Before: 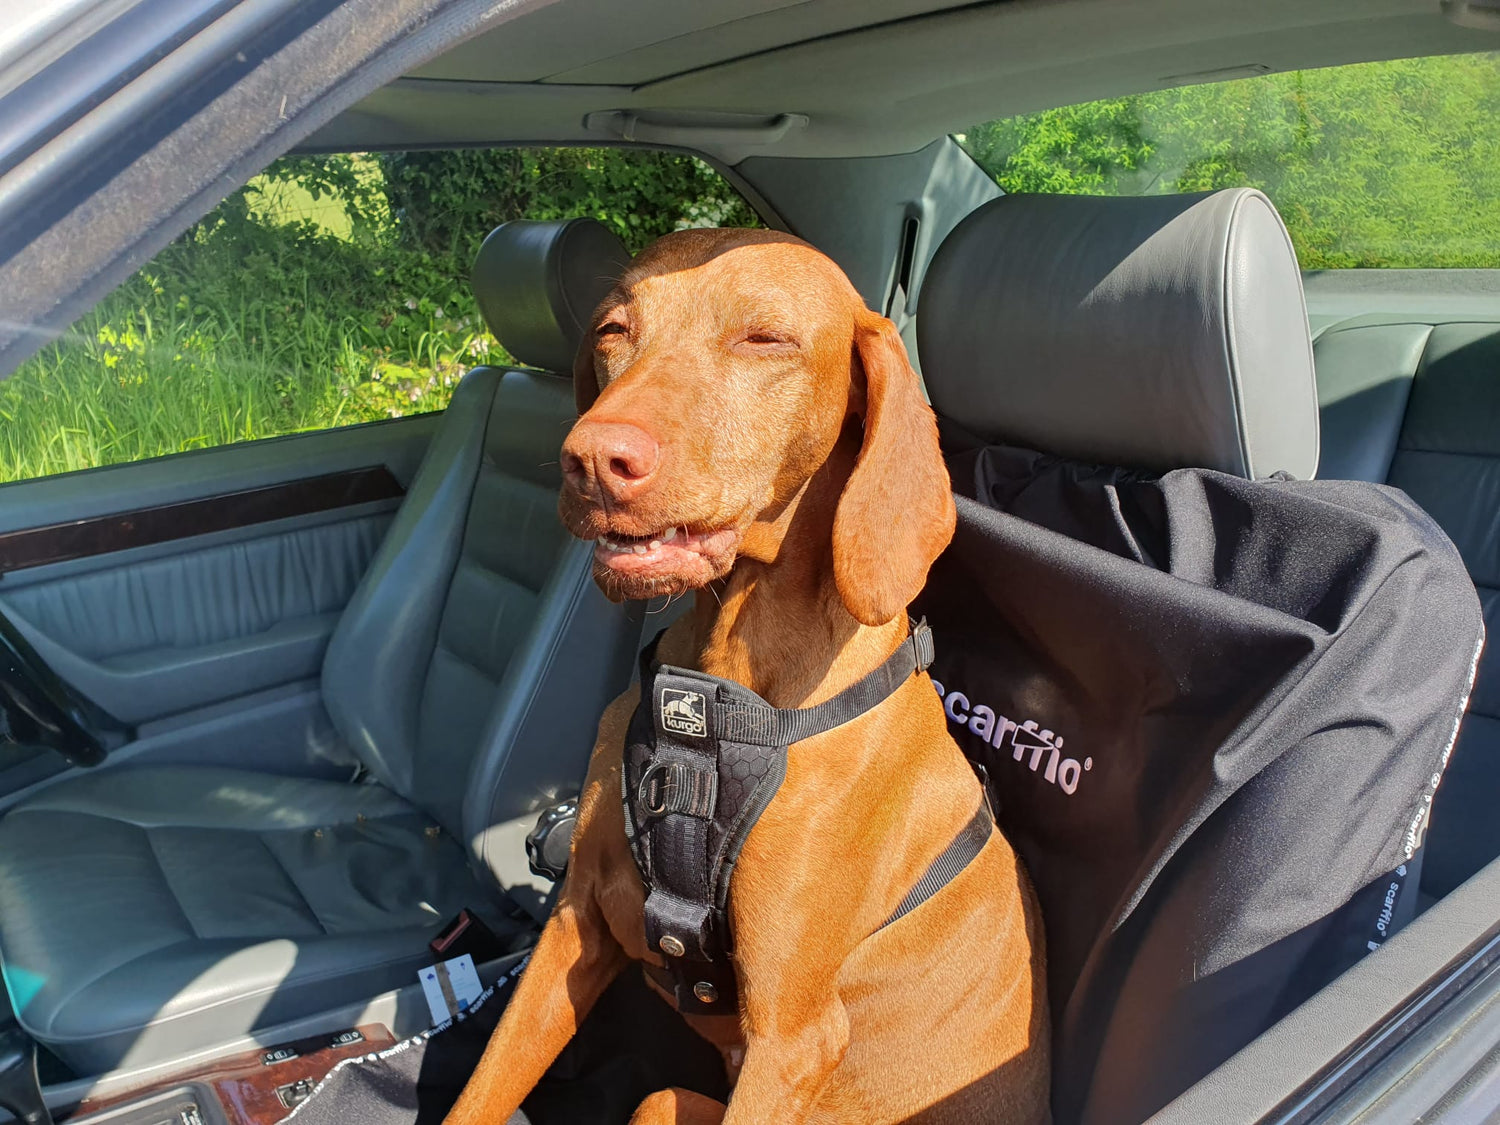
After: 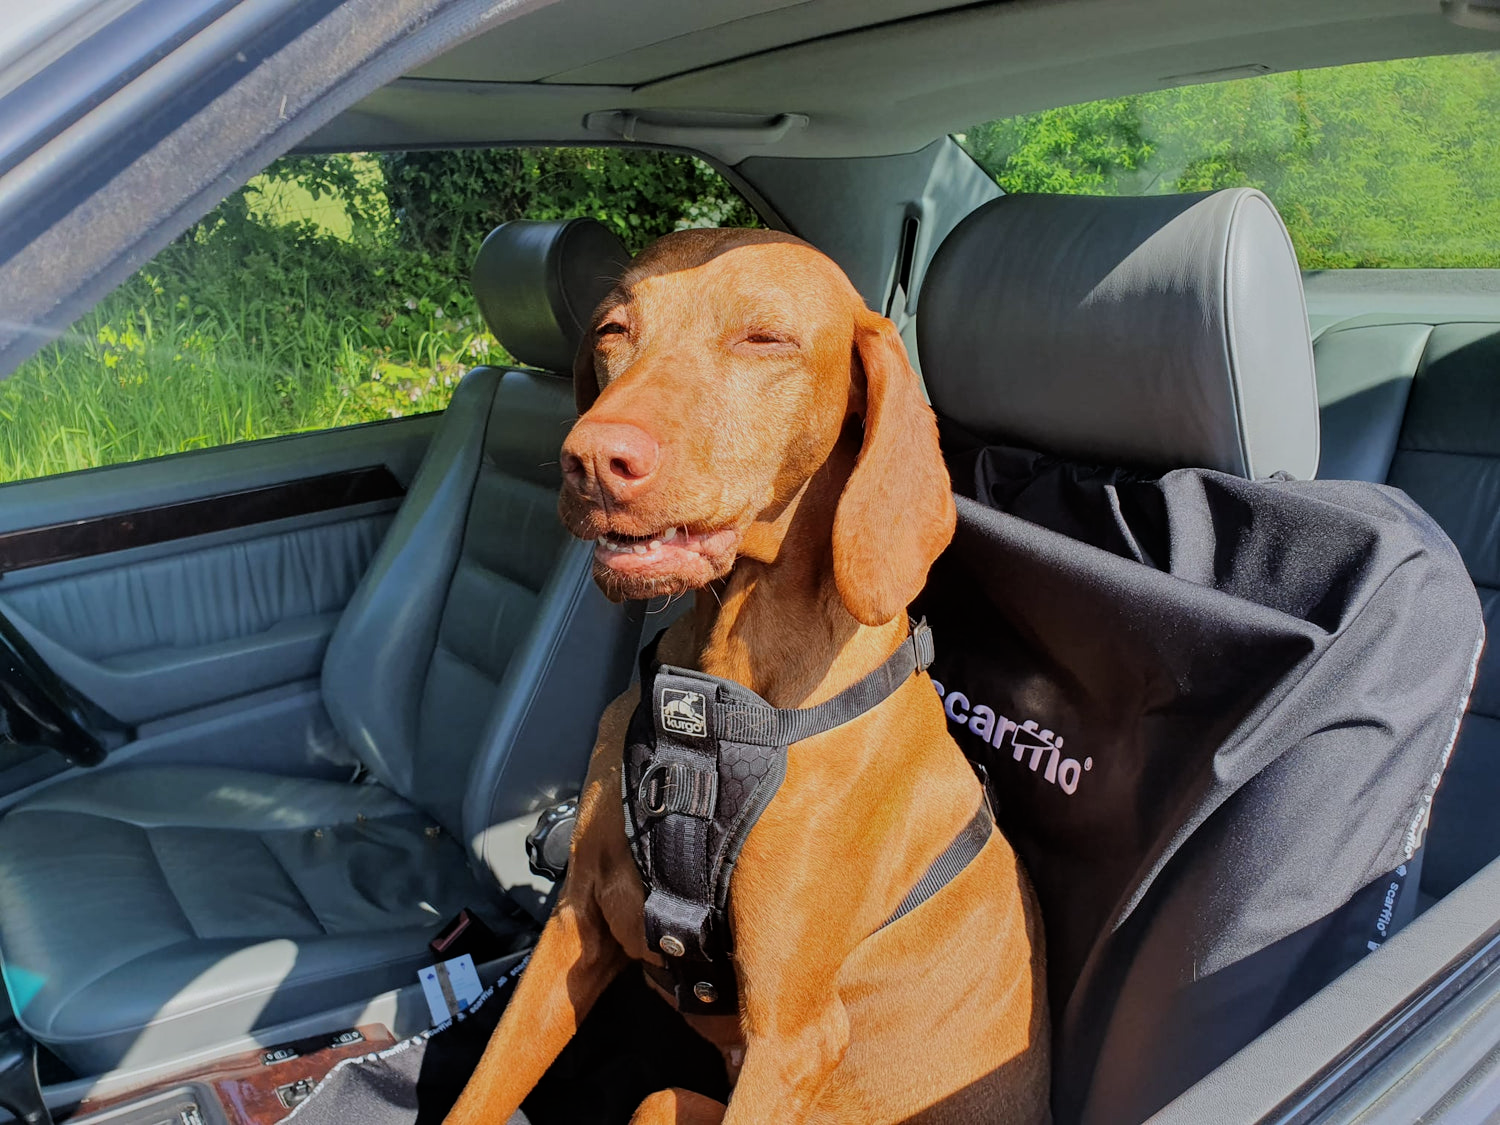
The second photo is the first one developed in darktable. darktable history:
tone curve: color space Lab, linked channels, preserve colors none
white balance: red 0.974, blue 1.044
filmic rgb: black relative exposure -7.65 EV, white relative exposure 4.56 EV, hardness 3.61, color science v6 (2022)
